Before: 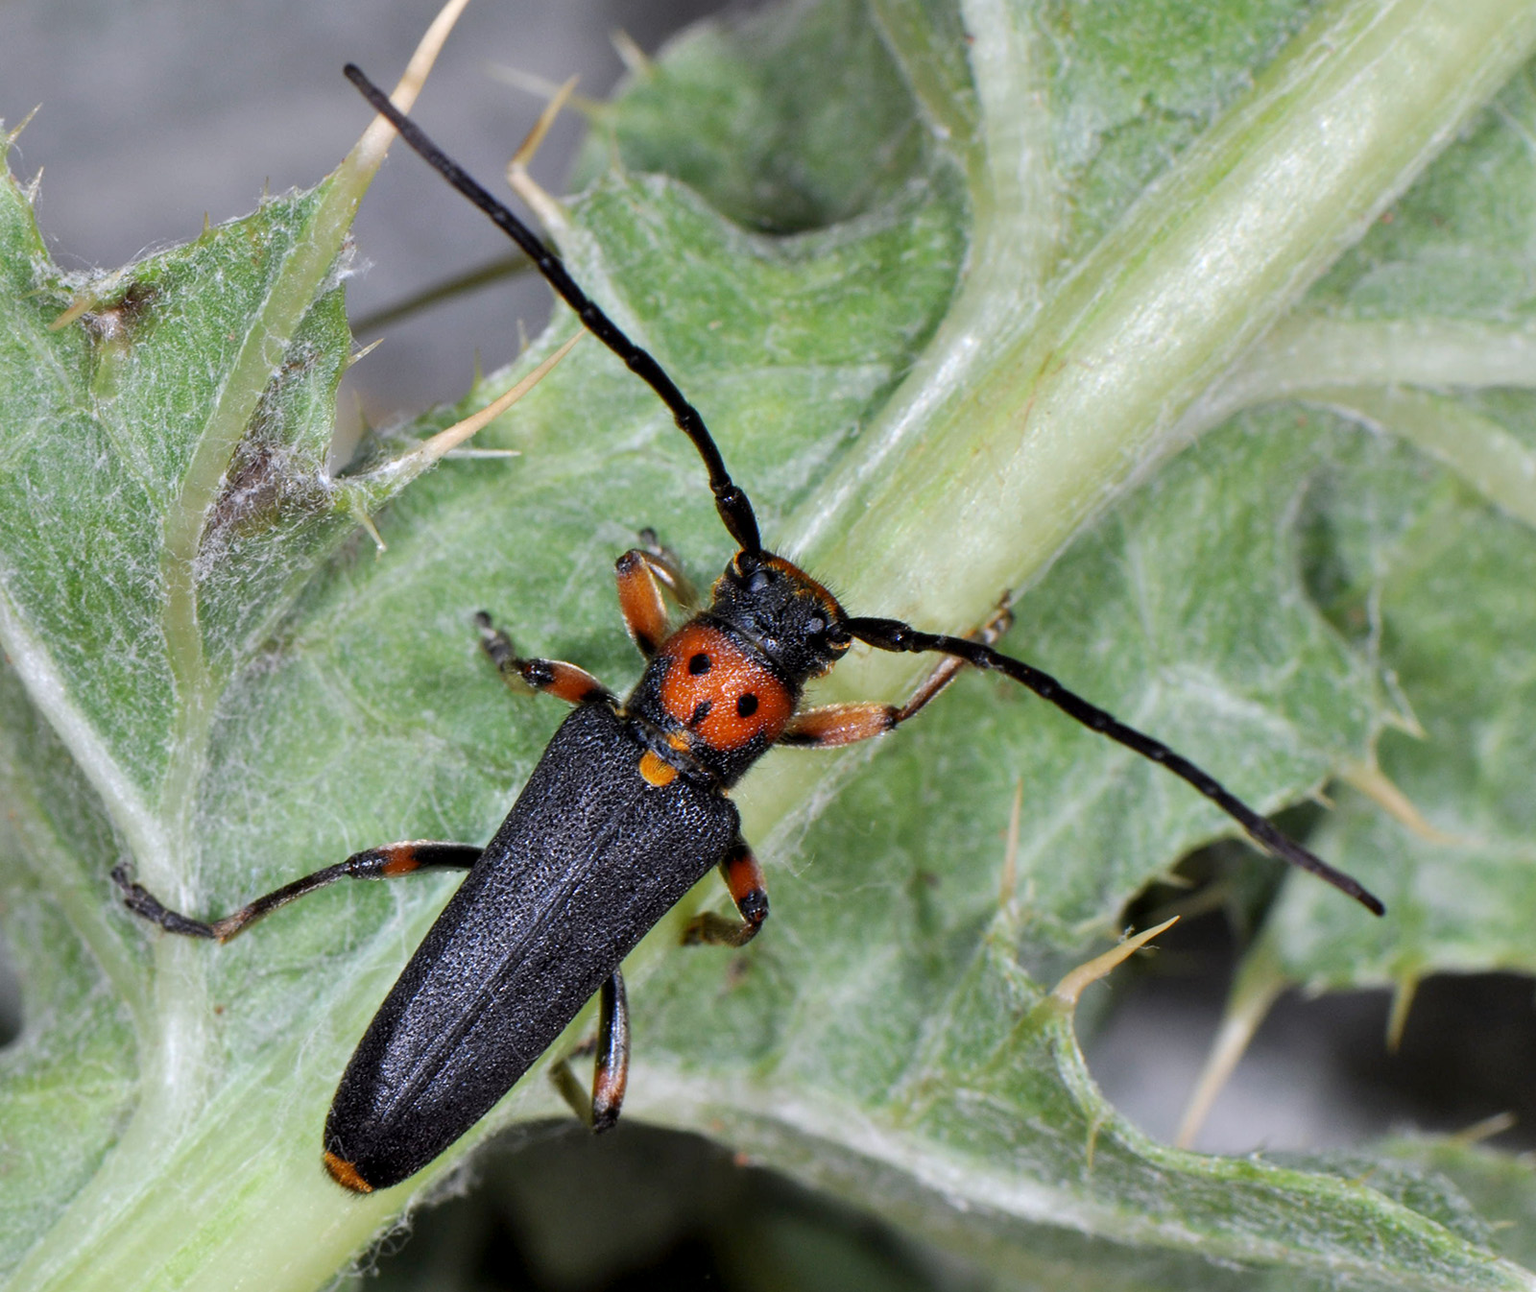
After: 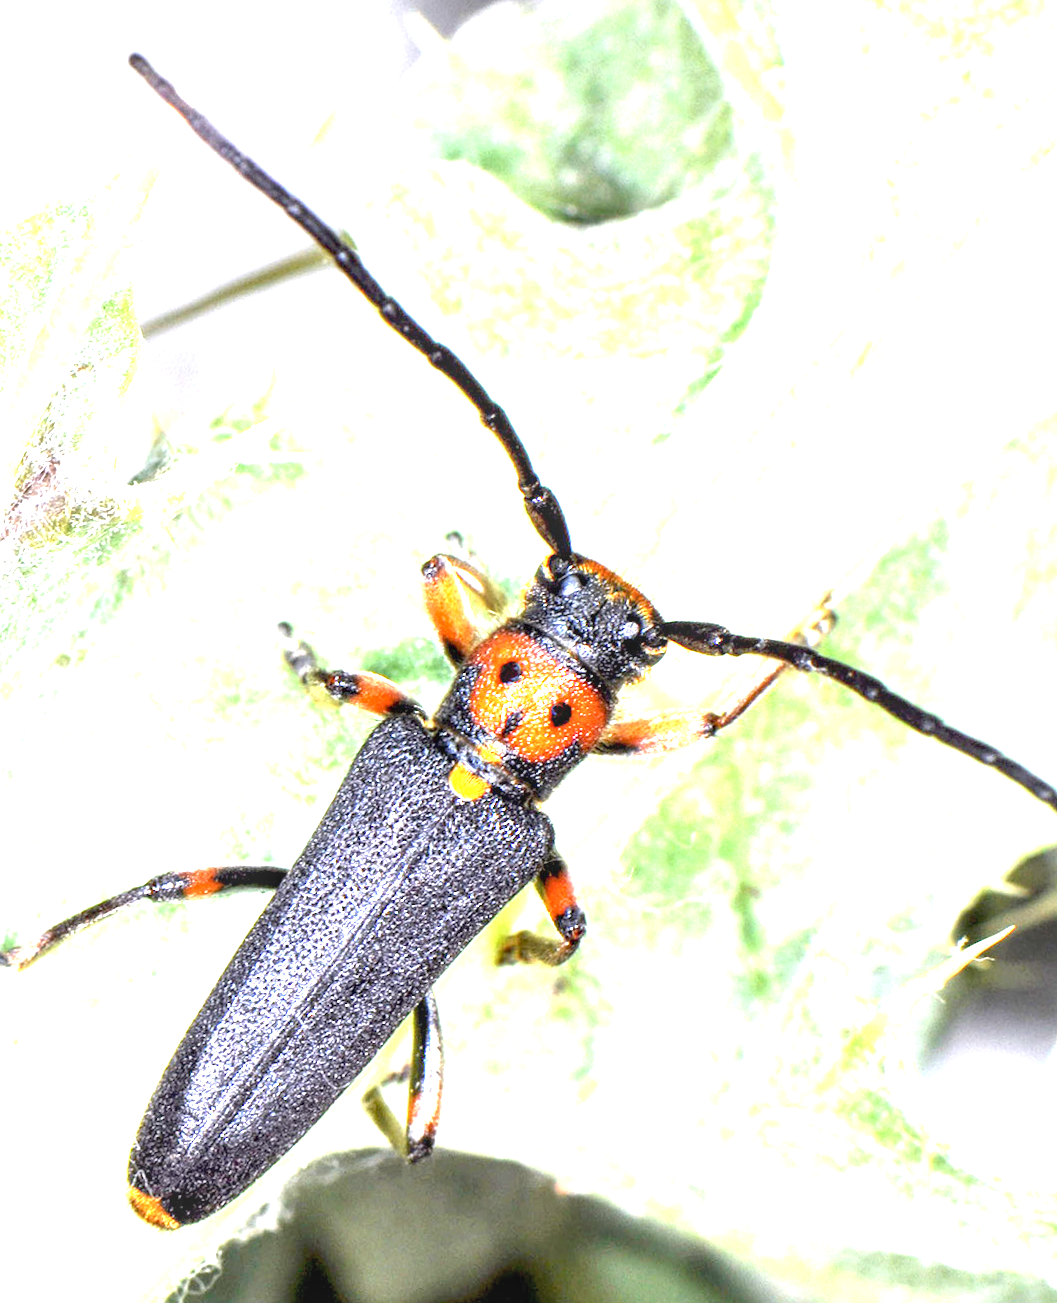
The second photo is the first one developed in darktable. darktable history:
local contrast: on, module defaults
rotate and perspective: rotation -1°, crop left 0.011, crop right 0.989, crop top 0.025, crop bottom 0.975
crop and rotate: left 13.409%, right 19.924%
exposure: black level correction 0.001, exposure 2.607 EV, compensate exposure bias true, compensate highlight preservation false
